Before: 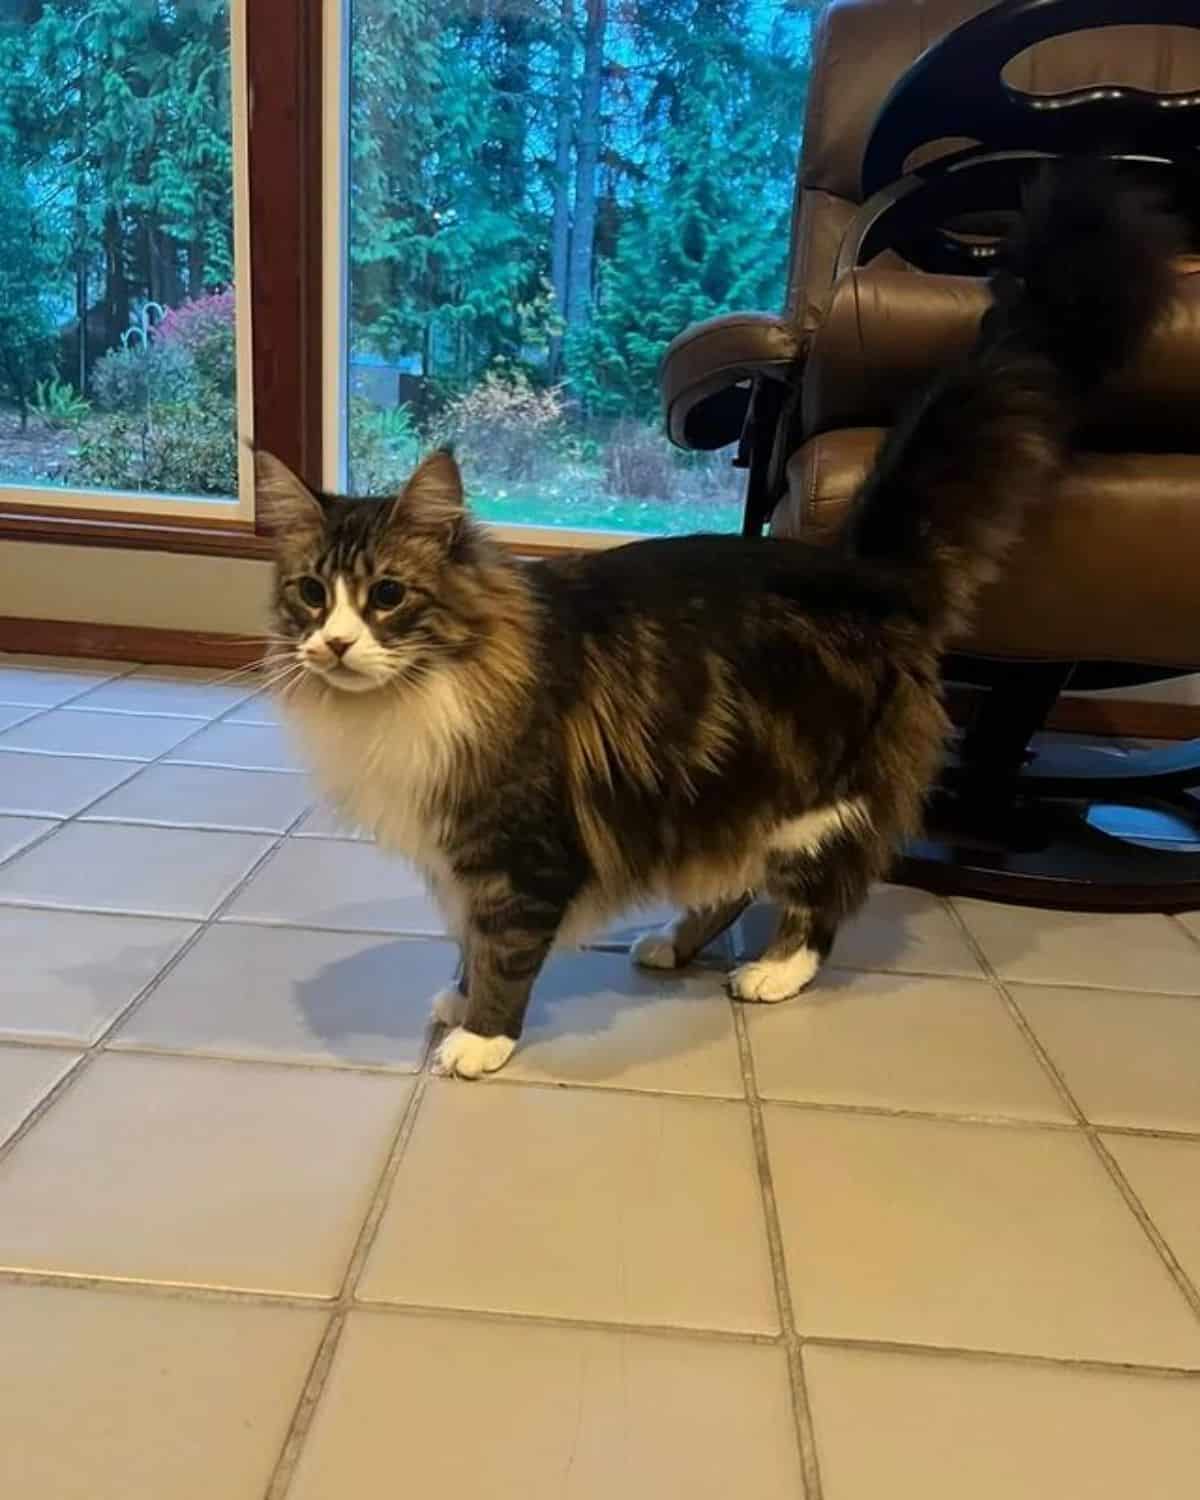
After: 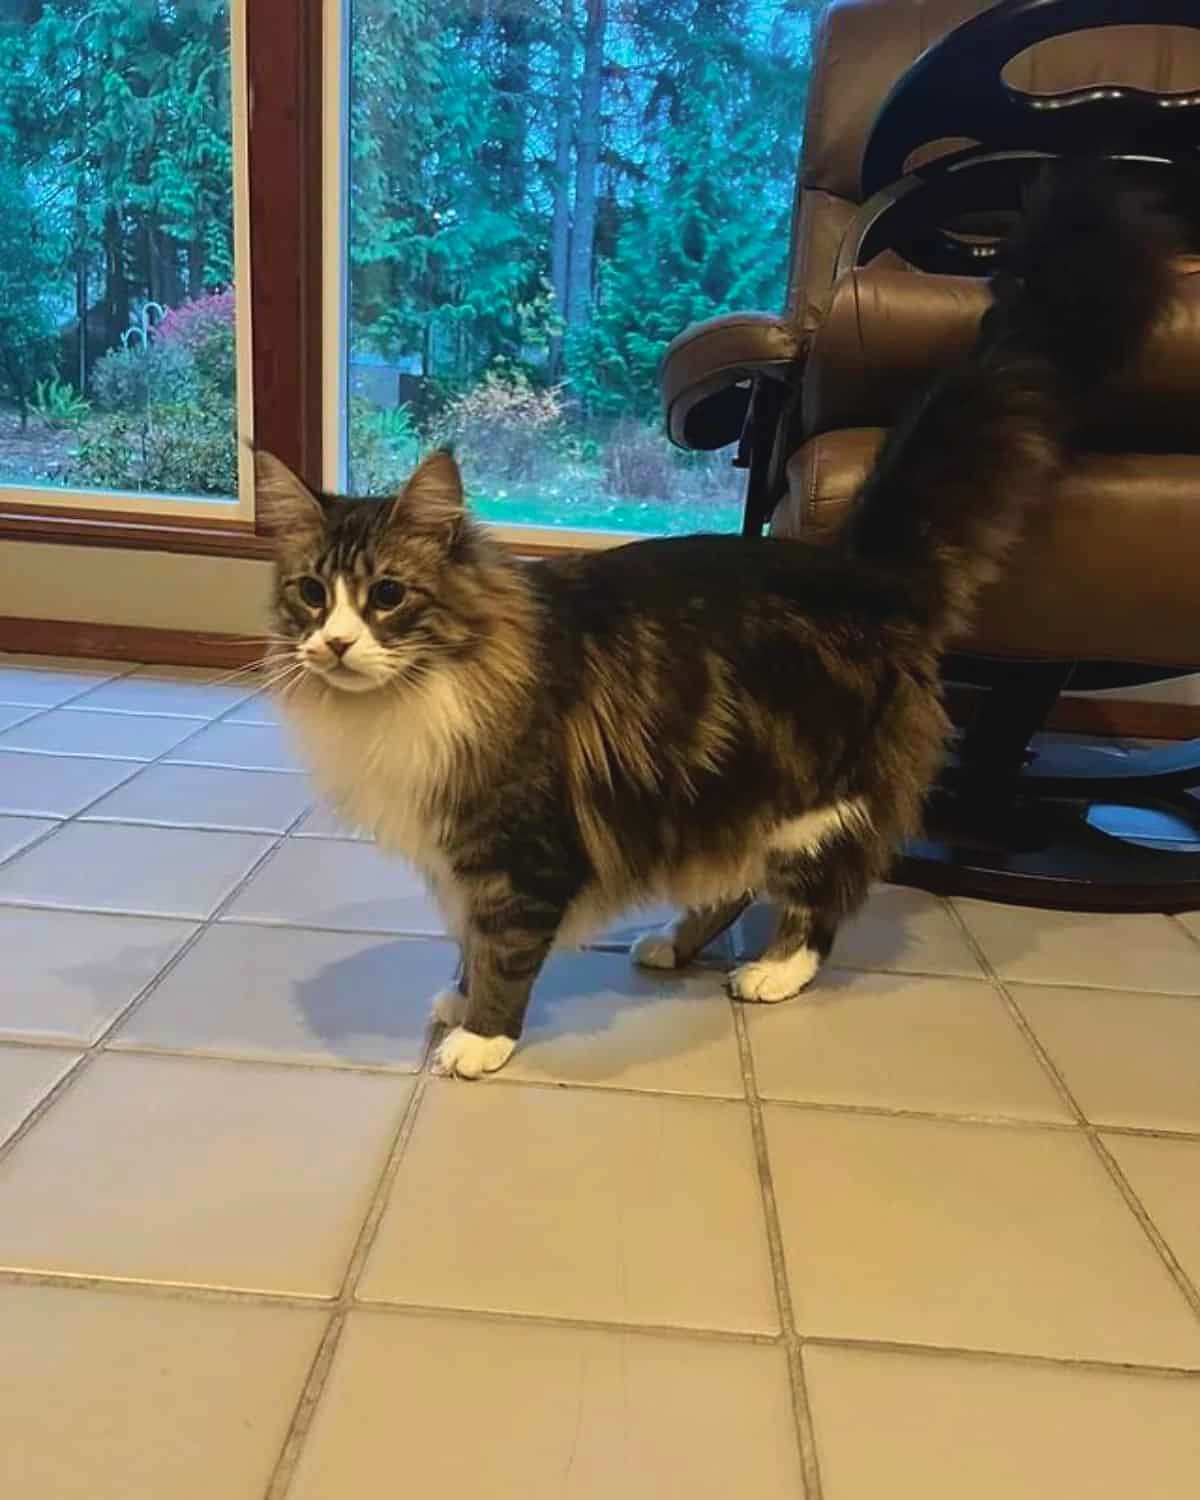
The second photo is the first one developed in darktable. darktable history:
sharpen: radius 1.448, amount 0.391, threshold 1.538
exposure: exposure 0.128 EV, compensate highlight preservation false
velvia: on, module defaults
contrast brightness saturation: contrast -0.095, saturation -0.088
